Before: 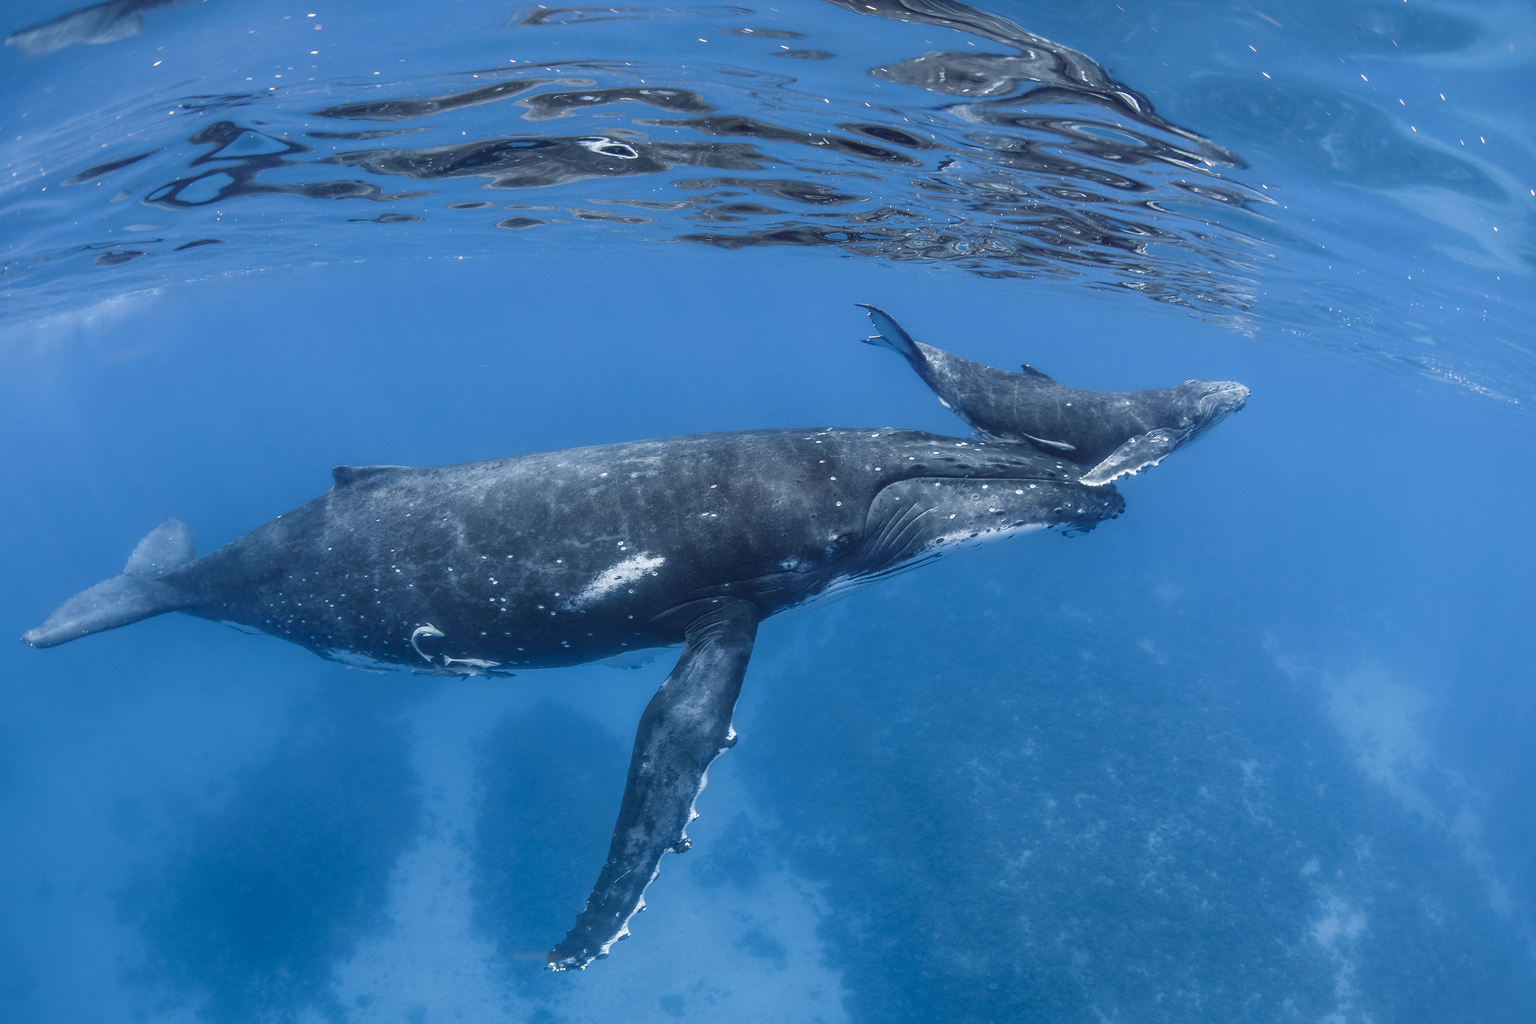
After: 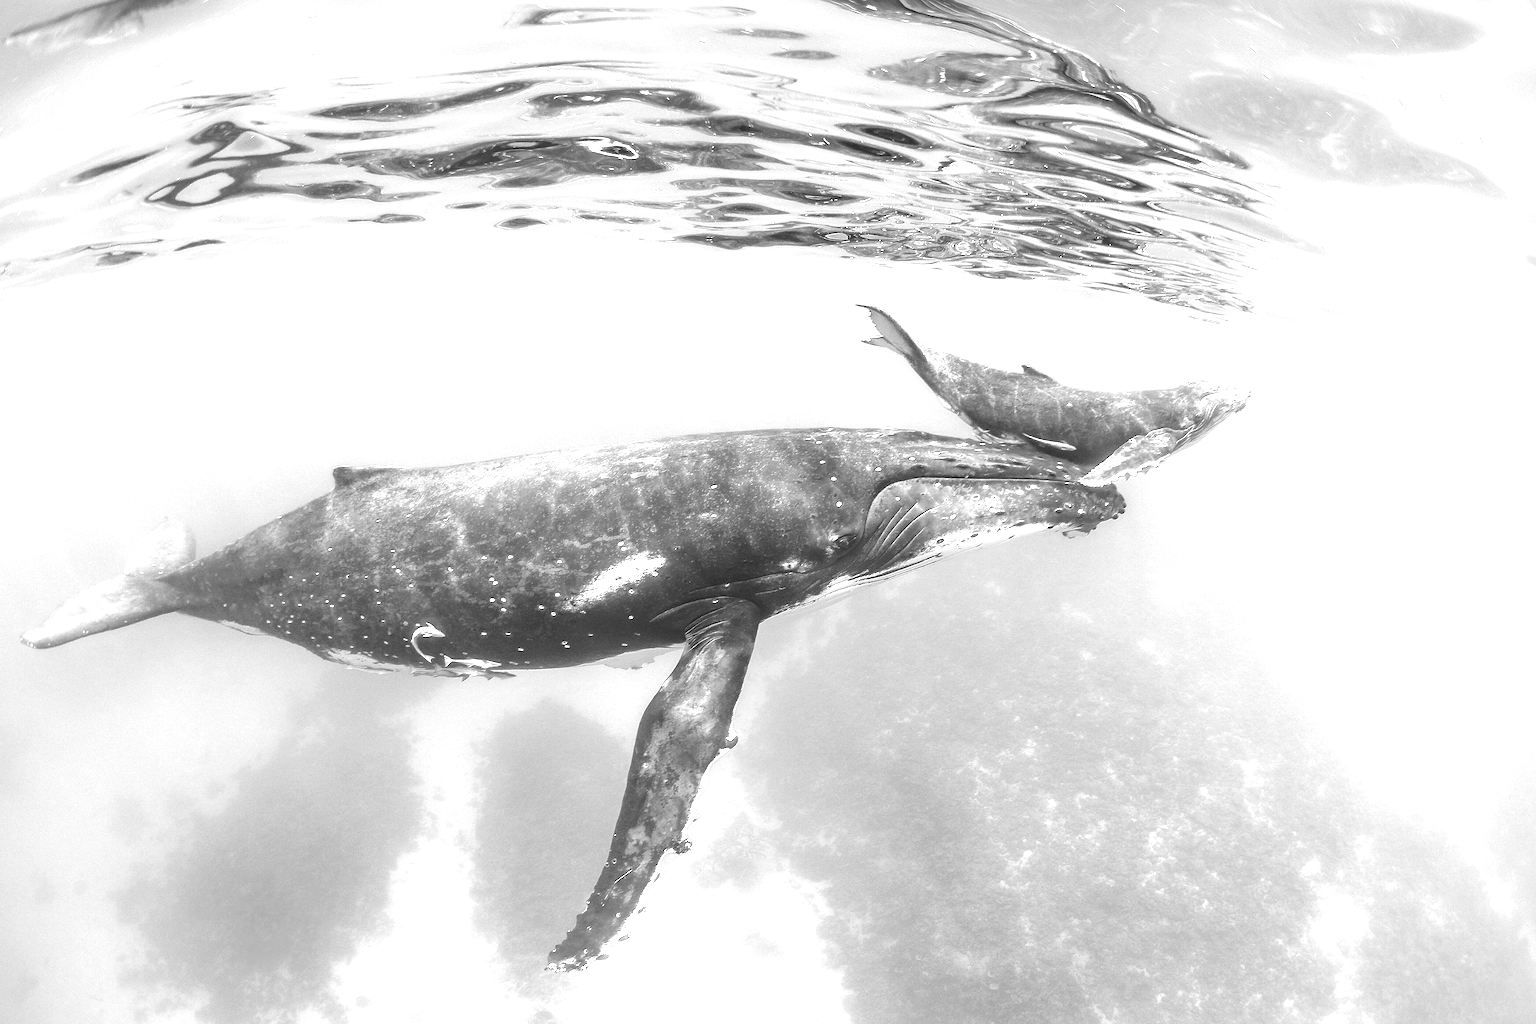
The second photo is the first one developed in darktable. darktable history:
exposure: black level correction 0, exposure 1 EV, compensate highlight preservation false
sharpen: on, module defaults
color zones: curves: ch0 [(0, 0.613) (0.01, 0.613) (0.245, 0.448) (0.498, 0.529) (0.642, 0.665) (0.879, 0.777) (0.99, 0.613)]; ch1 [(0, 0) (0.143, 0) (0.286, 0) (0.429, 0) (0.571, 0) (0.714, 0) (0.857, 0)]
